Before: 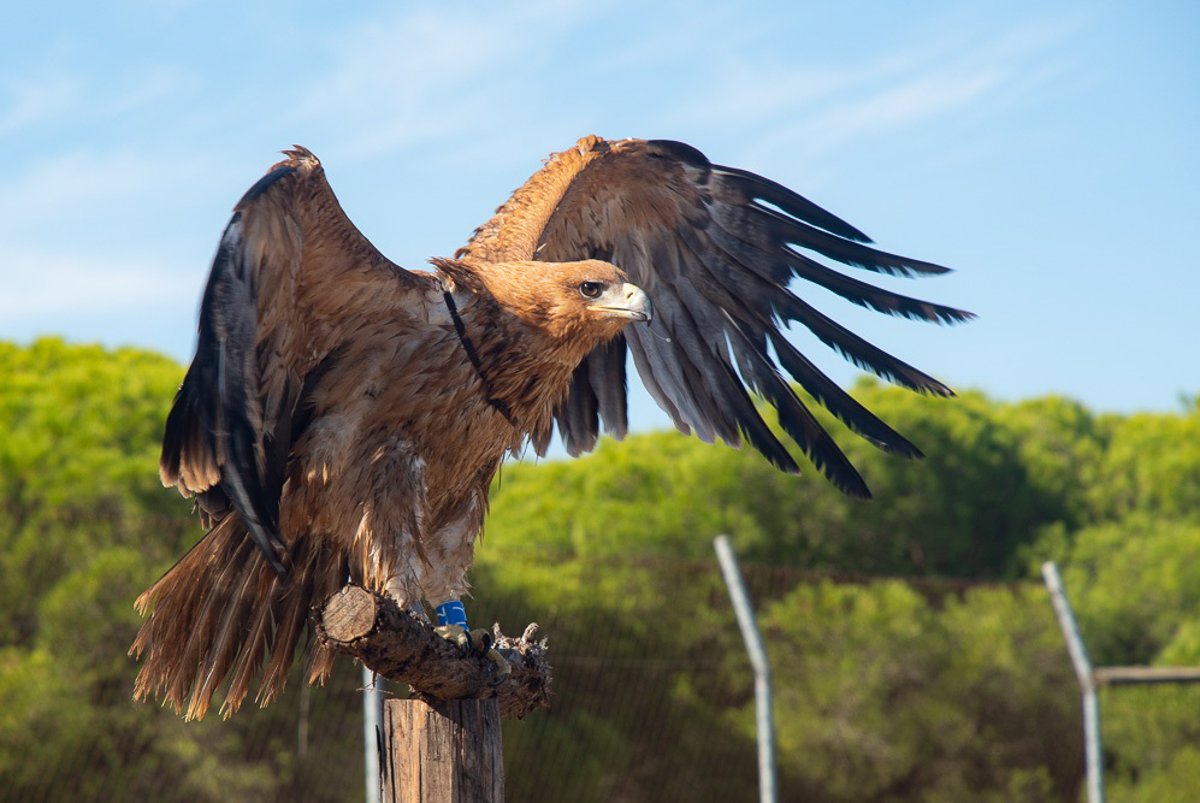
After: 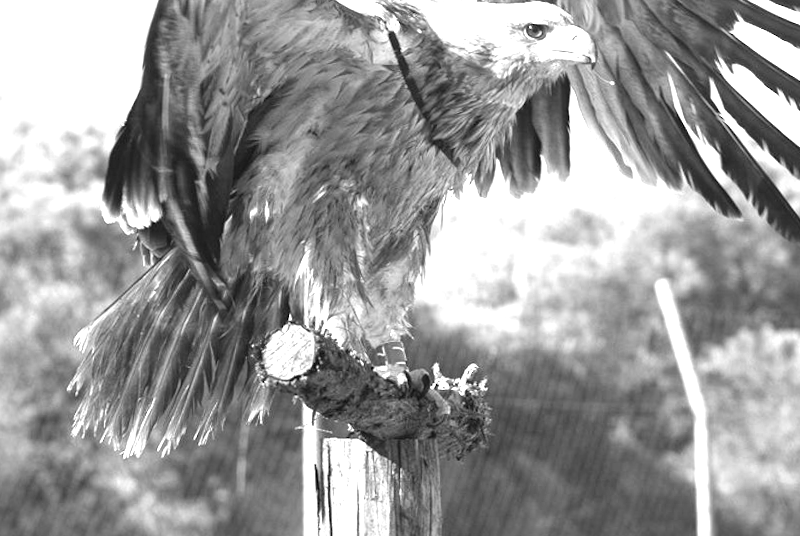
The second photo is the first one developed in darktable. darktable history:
exposure: exposure 2 EV, compensate exposure bias true, compensate highlight preservation false
color correction: saturation 0.5
crop and rotate: angle -0.82°, left 3.85%, top 31.828%, right 27.992%
monochrome: on, module defaults
